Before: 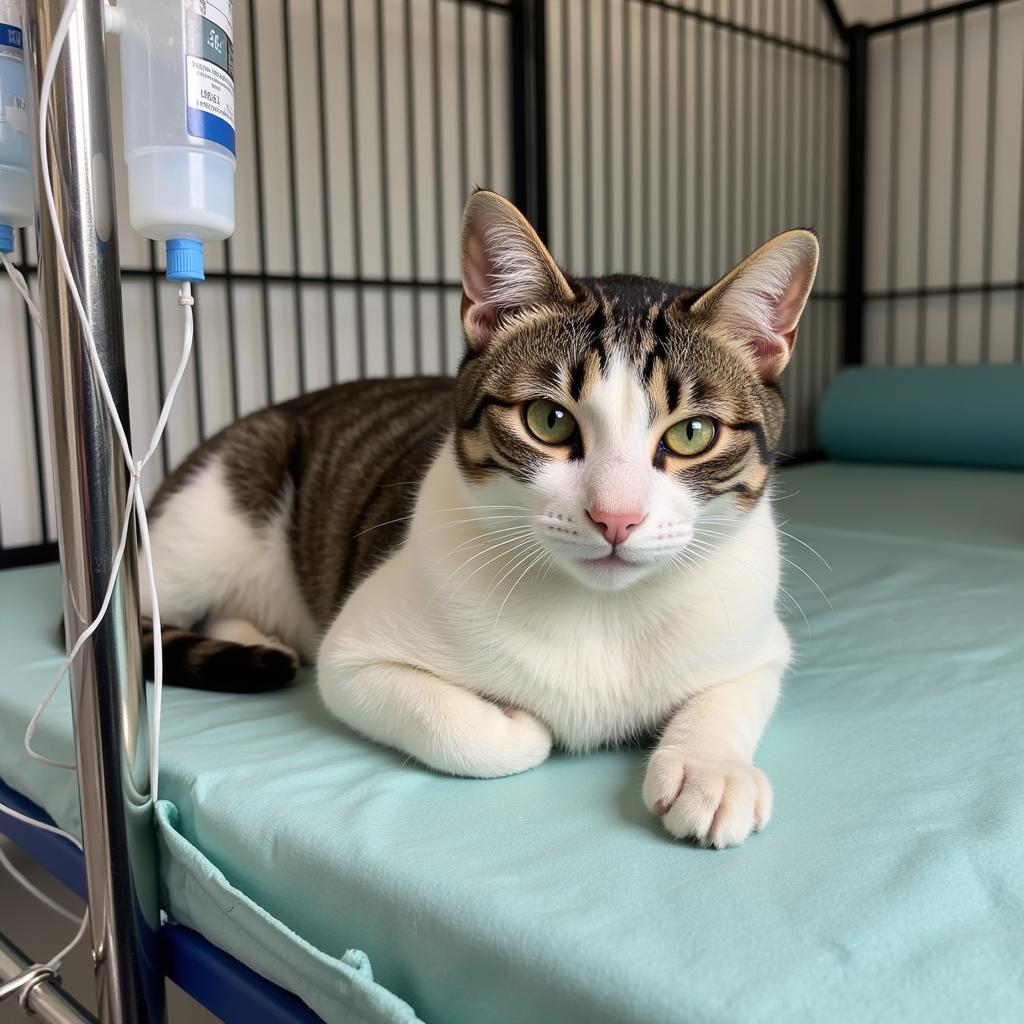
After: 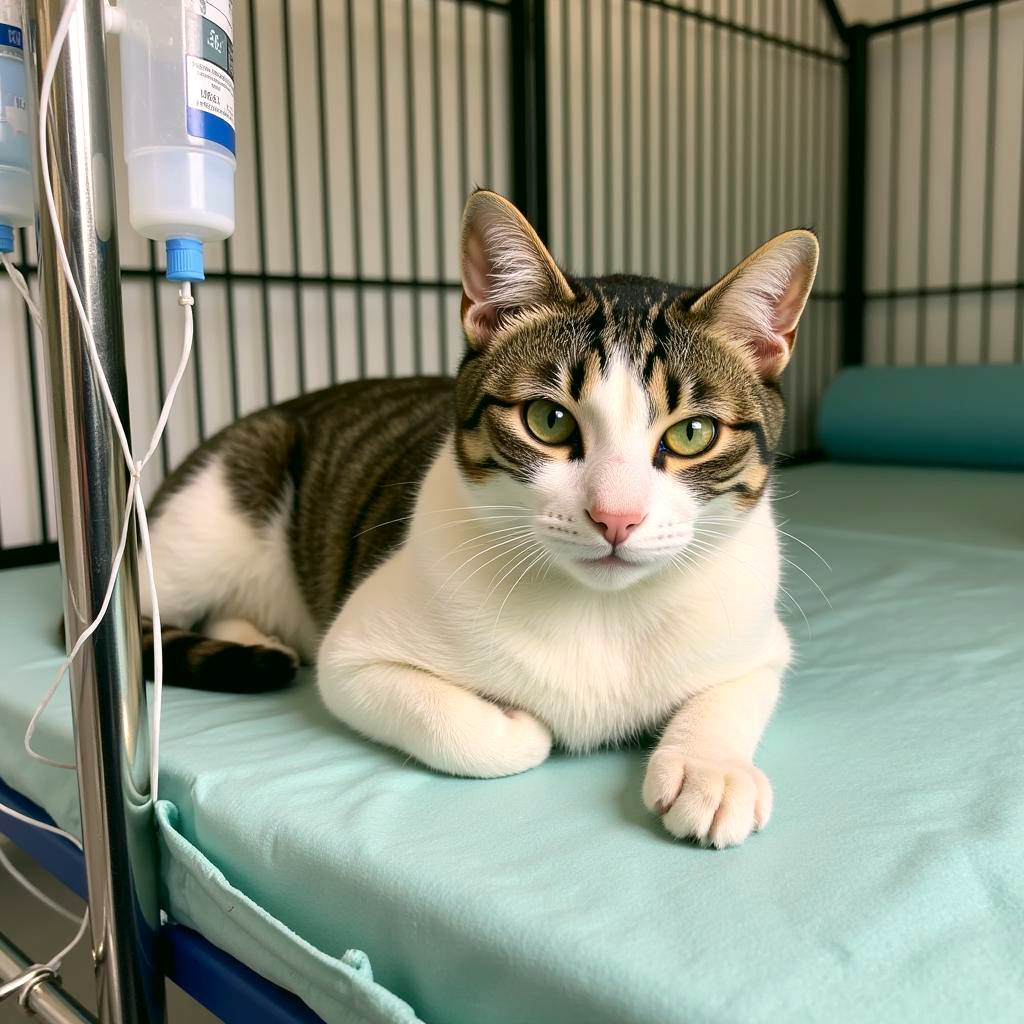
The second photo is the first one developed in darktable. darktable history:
color correction: highlights a* 3.96, highlights b* 4.93, shadows a* -6.83, shadows b* 4.68
color balance rgb: perceptual saturation grading › global saturation 19.628%
shadows and highlights: shadows -12.83, white point adjustment 4.16, highlights 26.37
